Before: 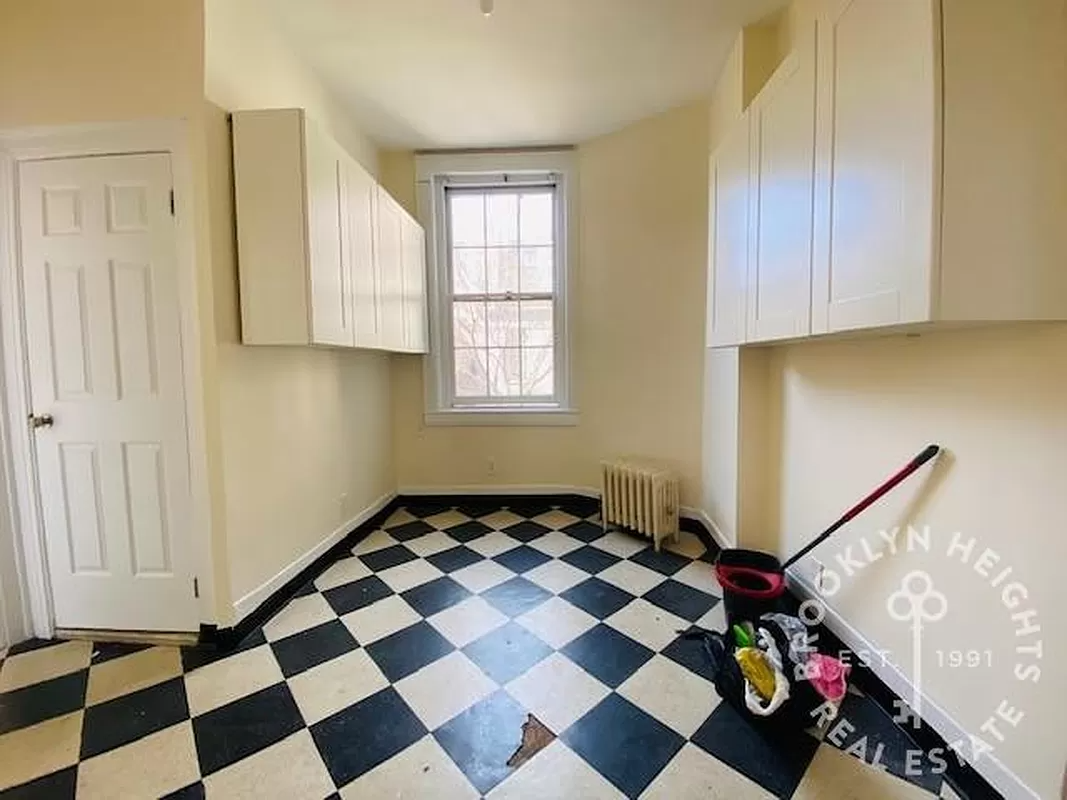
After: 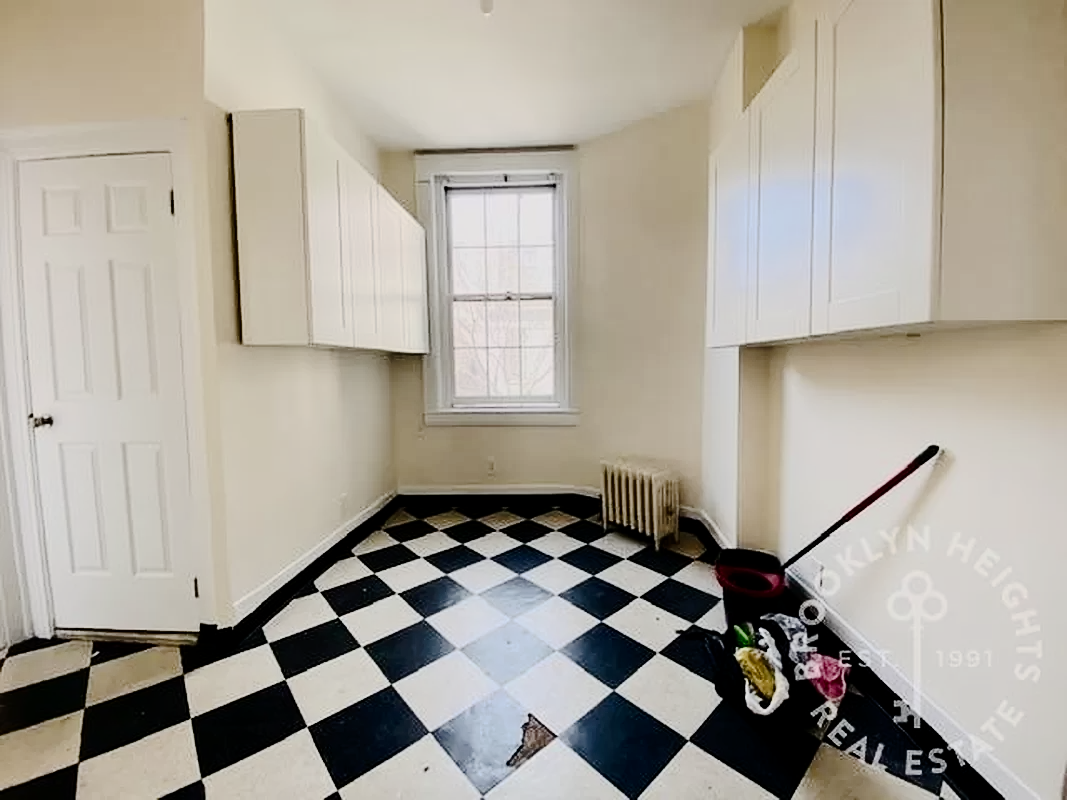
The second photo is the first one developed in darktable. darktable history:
color correction: highlights b* -0.002, saturation 0.858
tone curve: curves: ch0 [(0, 0) (0.003, 0.002) (0.011, 0.006) (0.025, 0.013) (0.044, 0.019) (0.069, 0.032) (0.1, 0.056) (0.136, 0.095) (0.177, 0.144) (0.224, 0.193) (0.277, 0.26) (0.335, 0.331) (0.399, 0.405) (0.468, 0.479) (0.543, 0.552) (0.623, 0.624) (0.709, 0.699) (0.801, 0.772) (0.898, 0.856) (1, 1)], preserve colors none
filmic rgb: black relative exposure -6.62 EV, white relative exposure 4.7 EV, hardness 3.13, contrast 0.796
contrast brightness saturation: contrast 0.513, saturation -0.089
